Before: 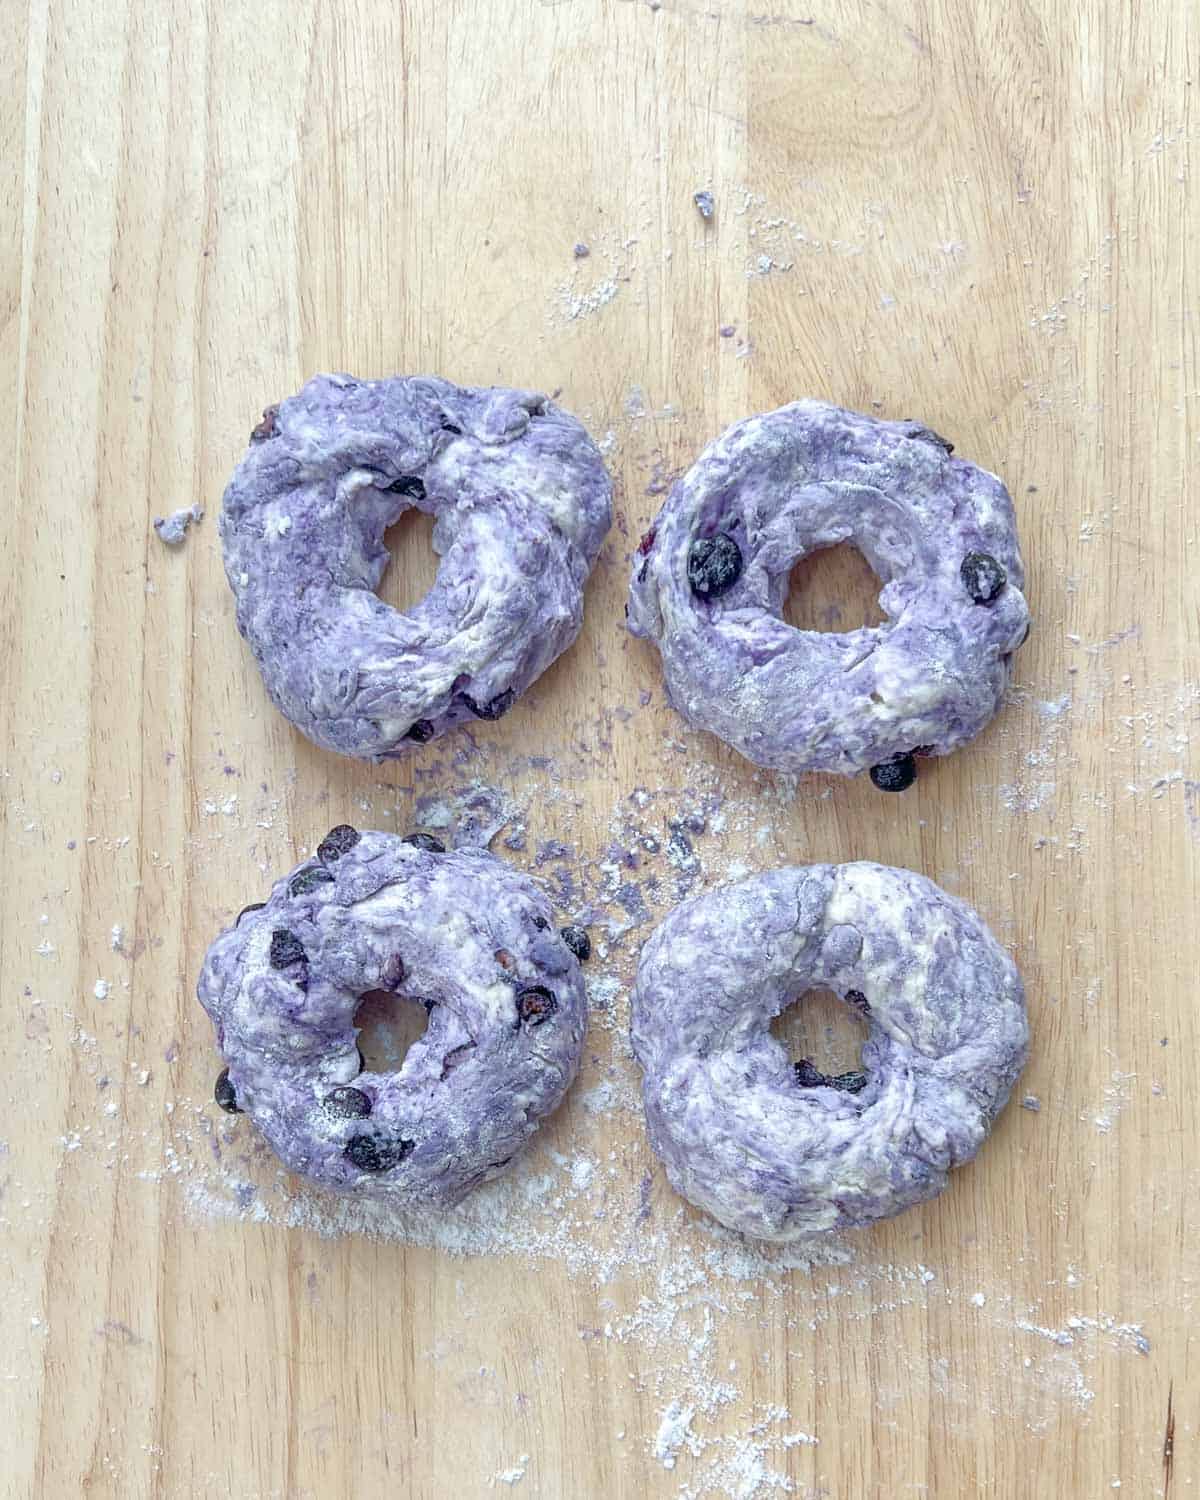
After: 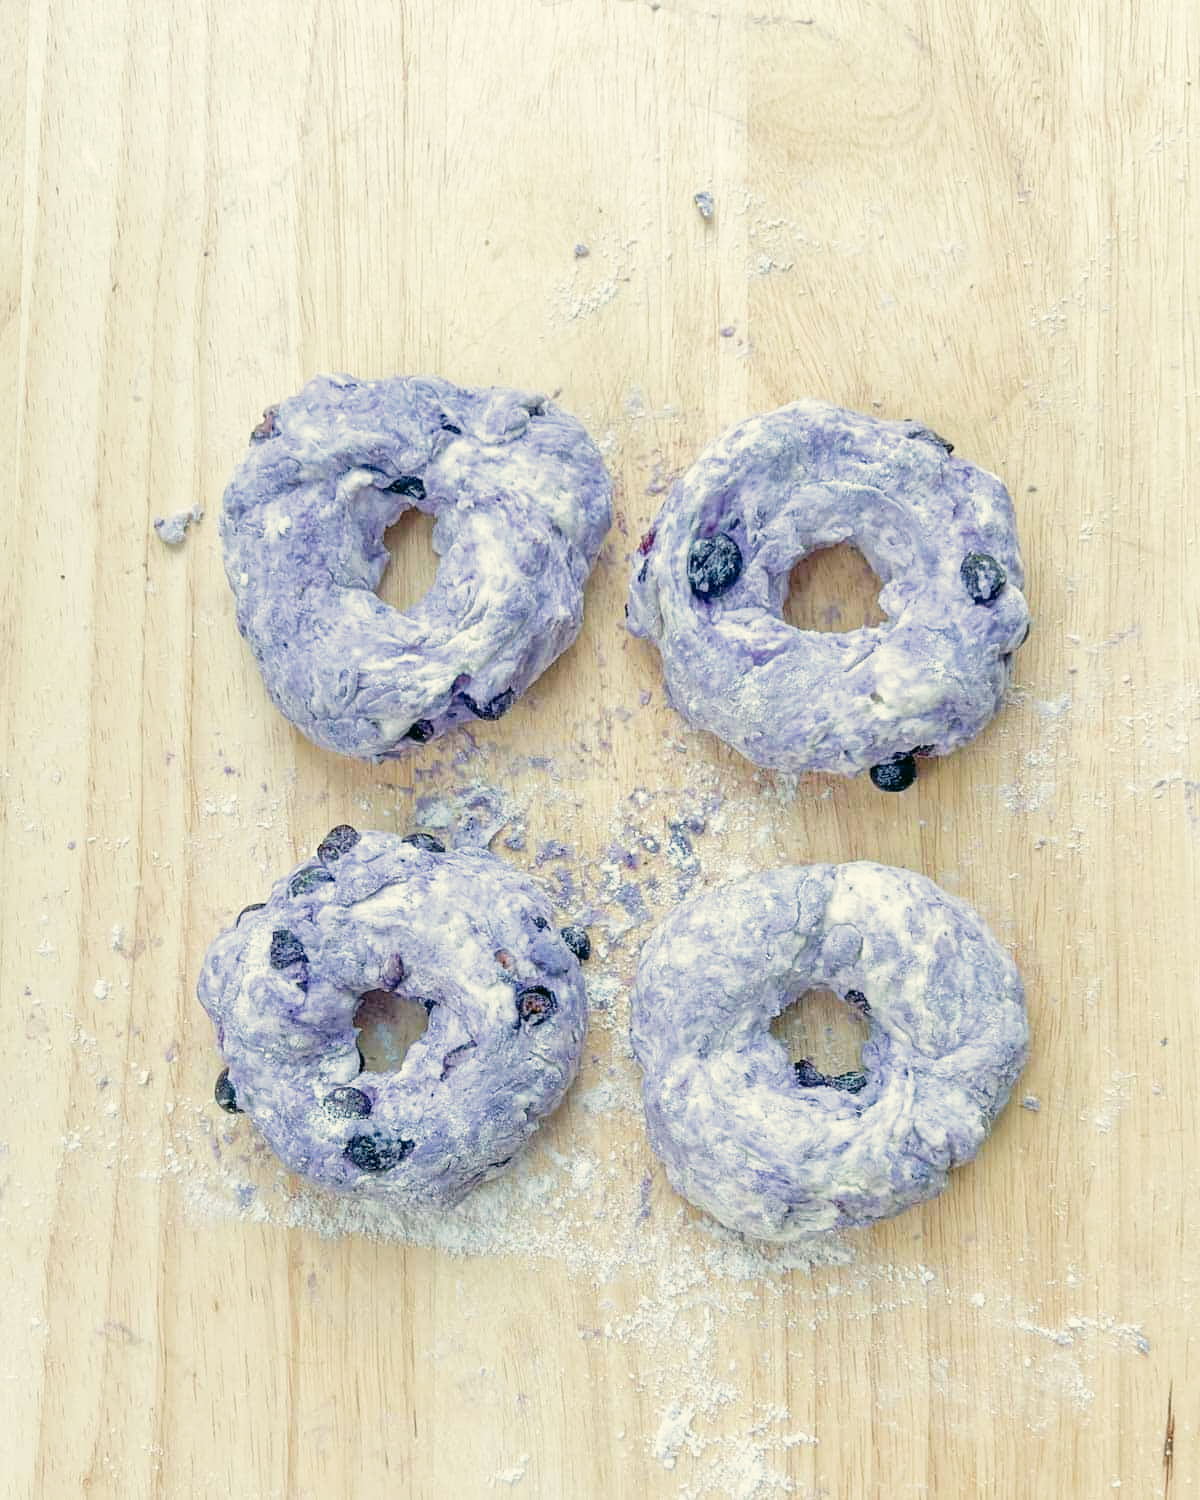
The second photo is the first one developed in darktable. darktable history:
filmic rgb: middle gray luminance 9.23%, black relative exposure -10.55 EV, white relative exposure 3.45 EV, threshold 6 EV, target black luminance 0%, hardness 5.98, latitude 59.69%, contrast 1.087, highlights saturation mix 5%, shadows ↔ highlights balance 29.23%, add noise in highlights 0, color science v3 (2019), use custom middle-gray values true, iterations of high-quality reconstruction 0, contrast in highlights soft, enable highlight reconstruction true
tone equalizer: -8 EV 0.25 EV, -7 EV 0.417 EV, -6 EV 0.417 EV, -5 EV 0.25 EV, -3 EV -0.25 EV, -2 EV -0.417 EV, -1 EV -0.417 EV, +0 EV -0.25 EV, edges refinement/feathering 500, mask exposure compensation -1.57 EV, preserve details guided filter
color correction: highlights a* -0.482, highlights b* 9.48, shadows a* -9.48, shadows b* 0.803
